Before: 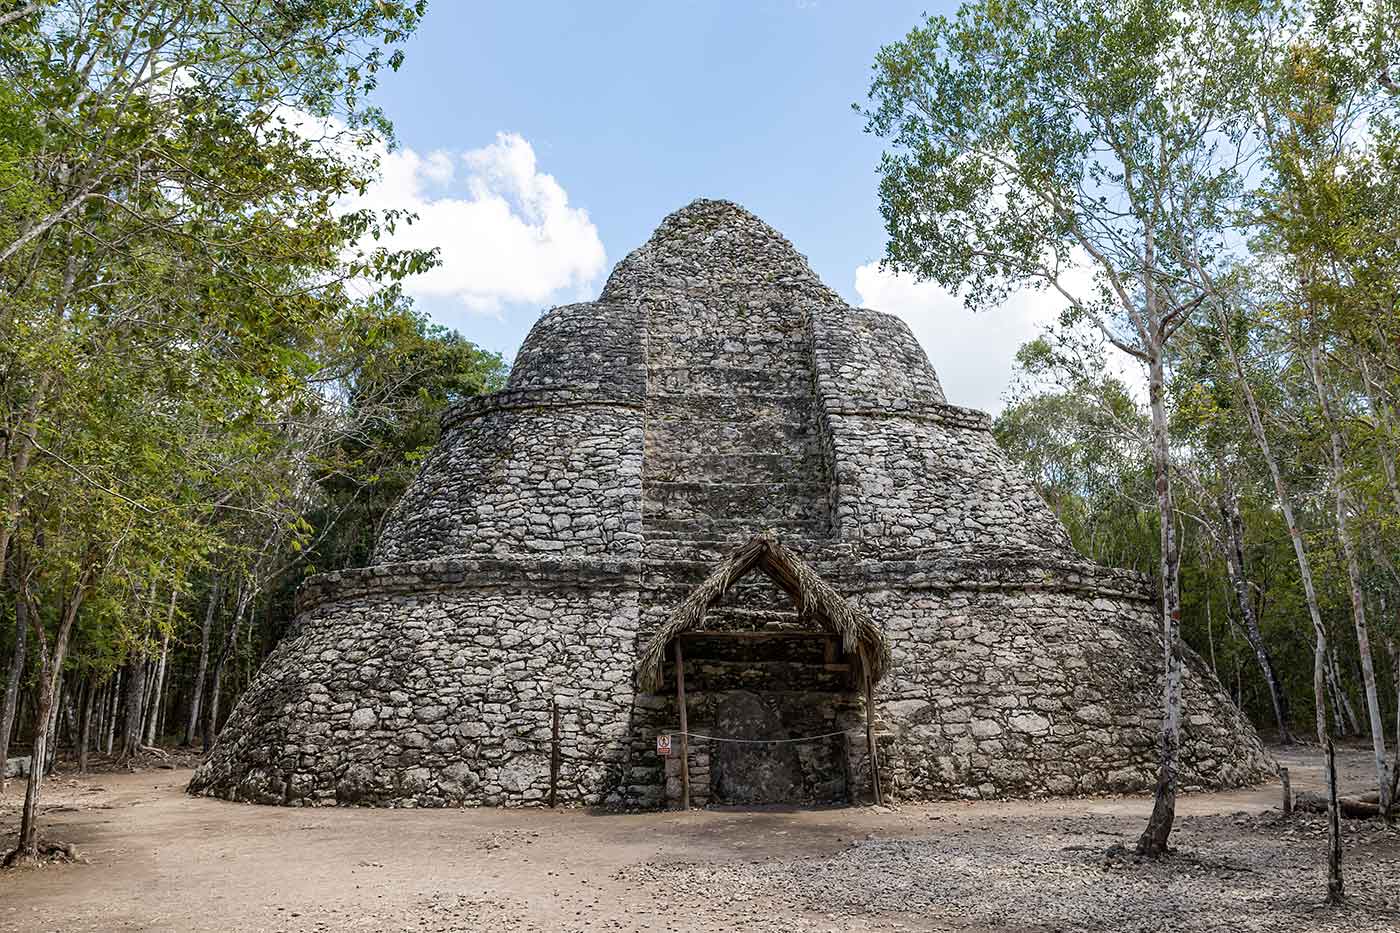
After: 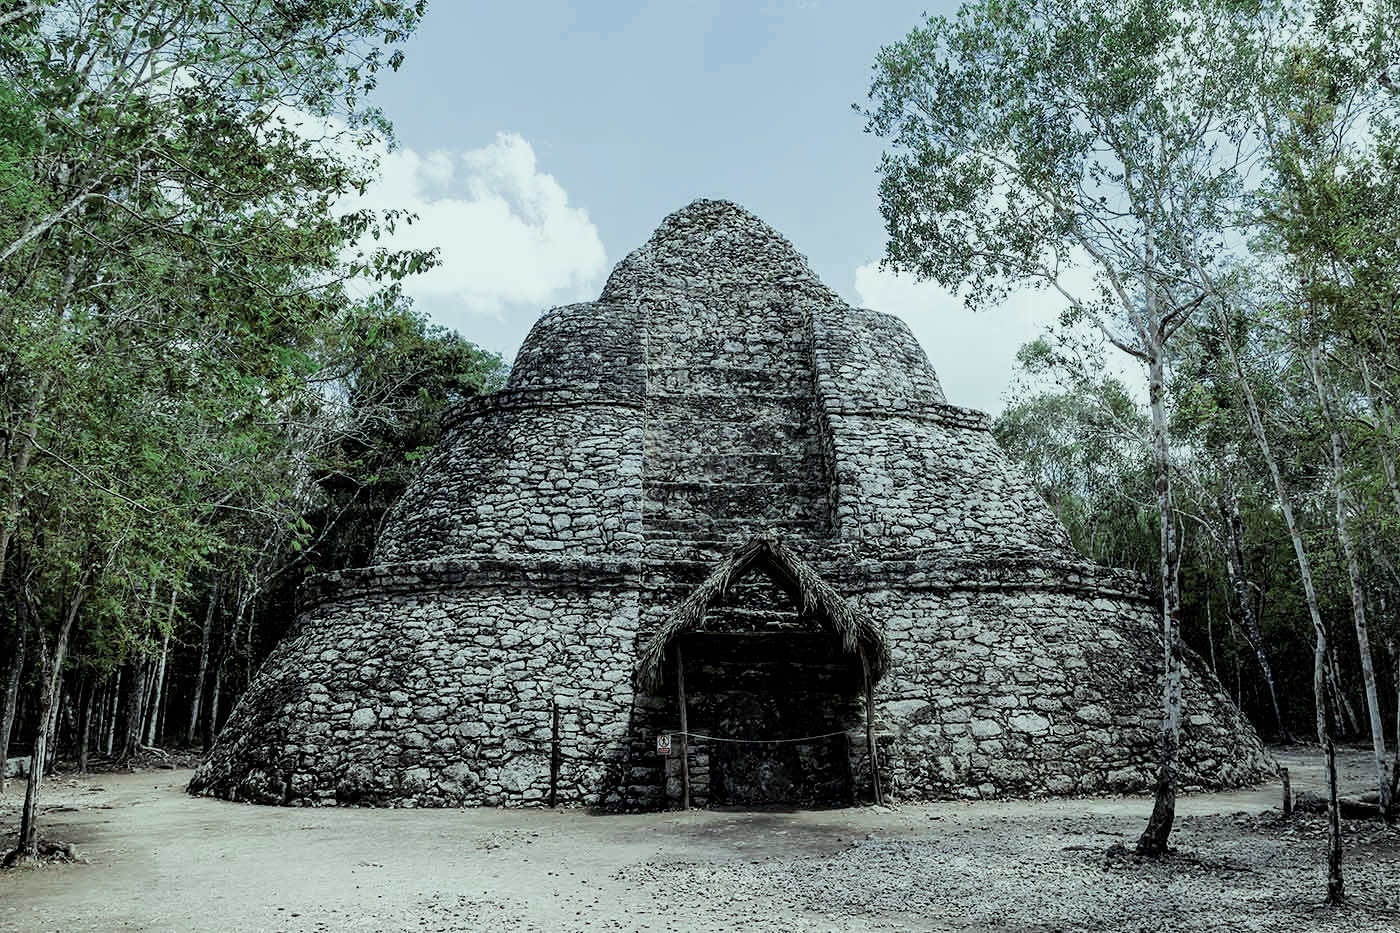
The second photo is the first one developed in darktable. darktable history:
contrast equalizer: octaves 7, y [[0.6 ×6], [0.55 ×6], [0 ×6], [0 ×6], [0 ×6]], mix -0.3
color zones: curves: ch0 [(0, 0.5) (0.125, 0.4) (0.25, 0.5) (0.375, 0.4) (0.5, 0.4) (0.625, 0.35) (0.75, 0.35) (0.875, 0.5)]; ch1 [(0, 0.35) (0.125, 0.45) (0.25, 0.35) (0.375, 0.35) (0.5, 0.35) (0.625, 0.35) (0.75, 0.45) (0.875, 0.35)]; ch2 [(0, 0.6) (0.125, 0.5) (0.25, 0.5) (0.375, 0.6) (0.5, 0.6) (0.625, 0.5) (0.75, 0.5) (0.875, 0.5)]
filmic rgb: black relative exposure -5 EV, white relative exposure 3.5 EV, hardness 3.19, contrast 1.5, highlights saturation mix -50%
color balance: mode lift, gamma, gain (sRGB), lift [0.997, 0.979, 1.021, 1.011], gamma [1, 1.084, 0.916, 0.998], gain [1, 0.87, 1.13, 1.101], contrast 4.55%, contrast fulcrum 38.24%, output saturation 104.09%
